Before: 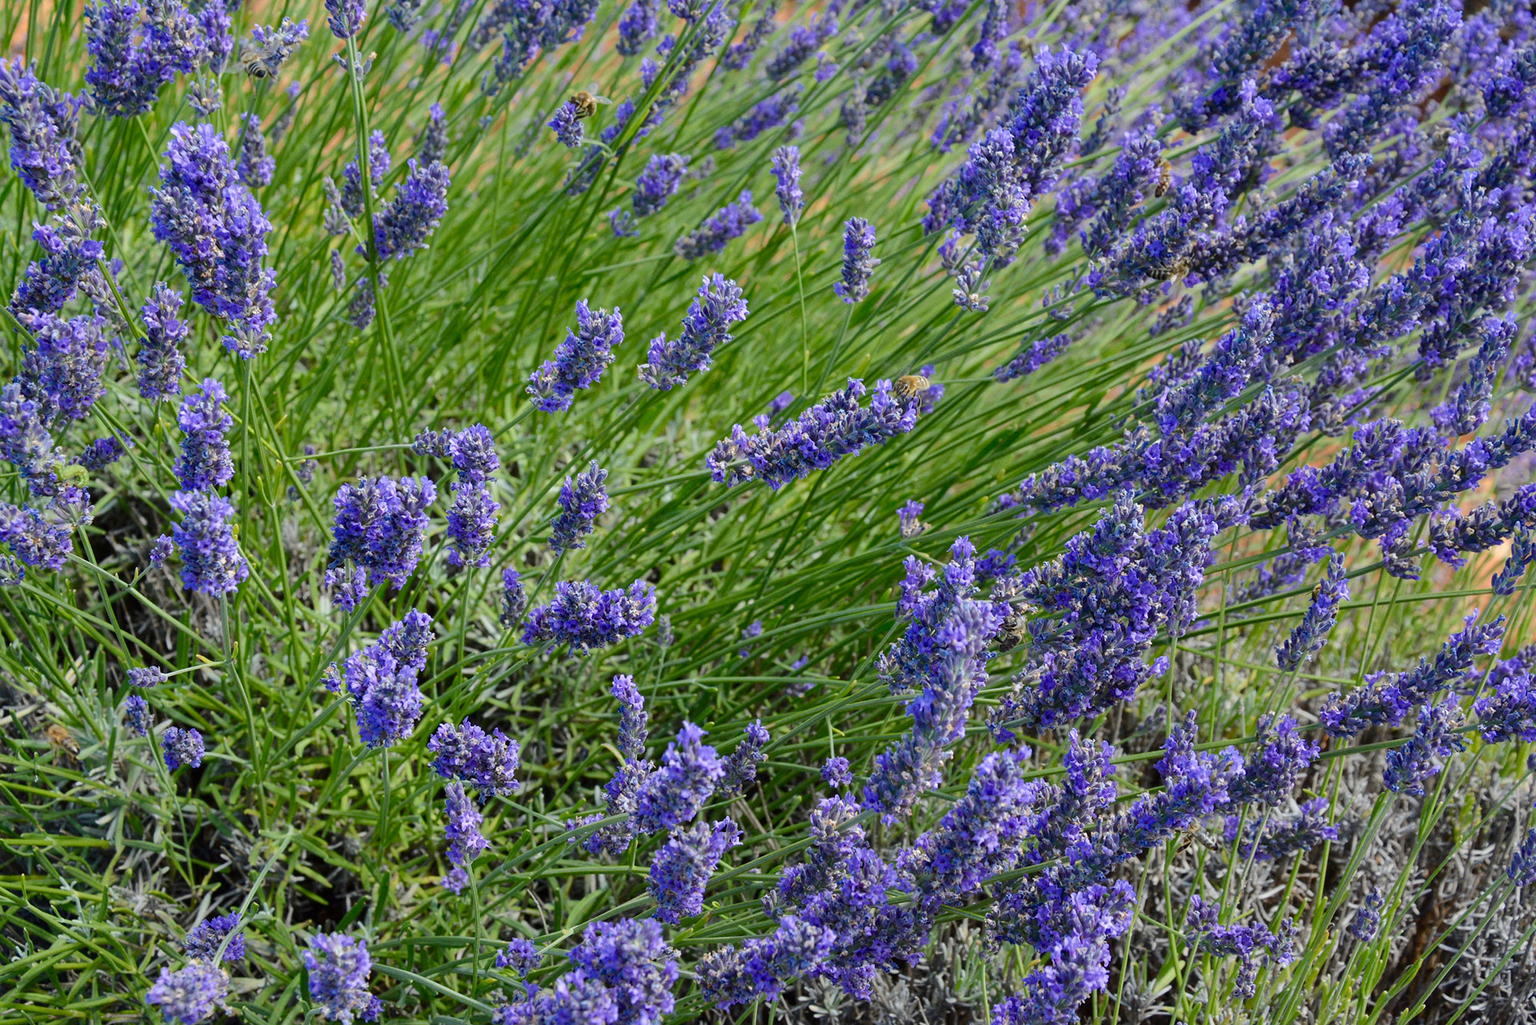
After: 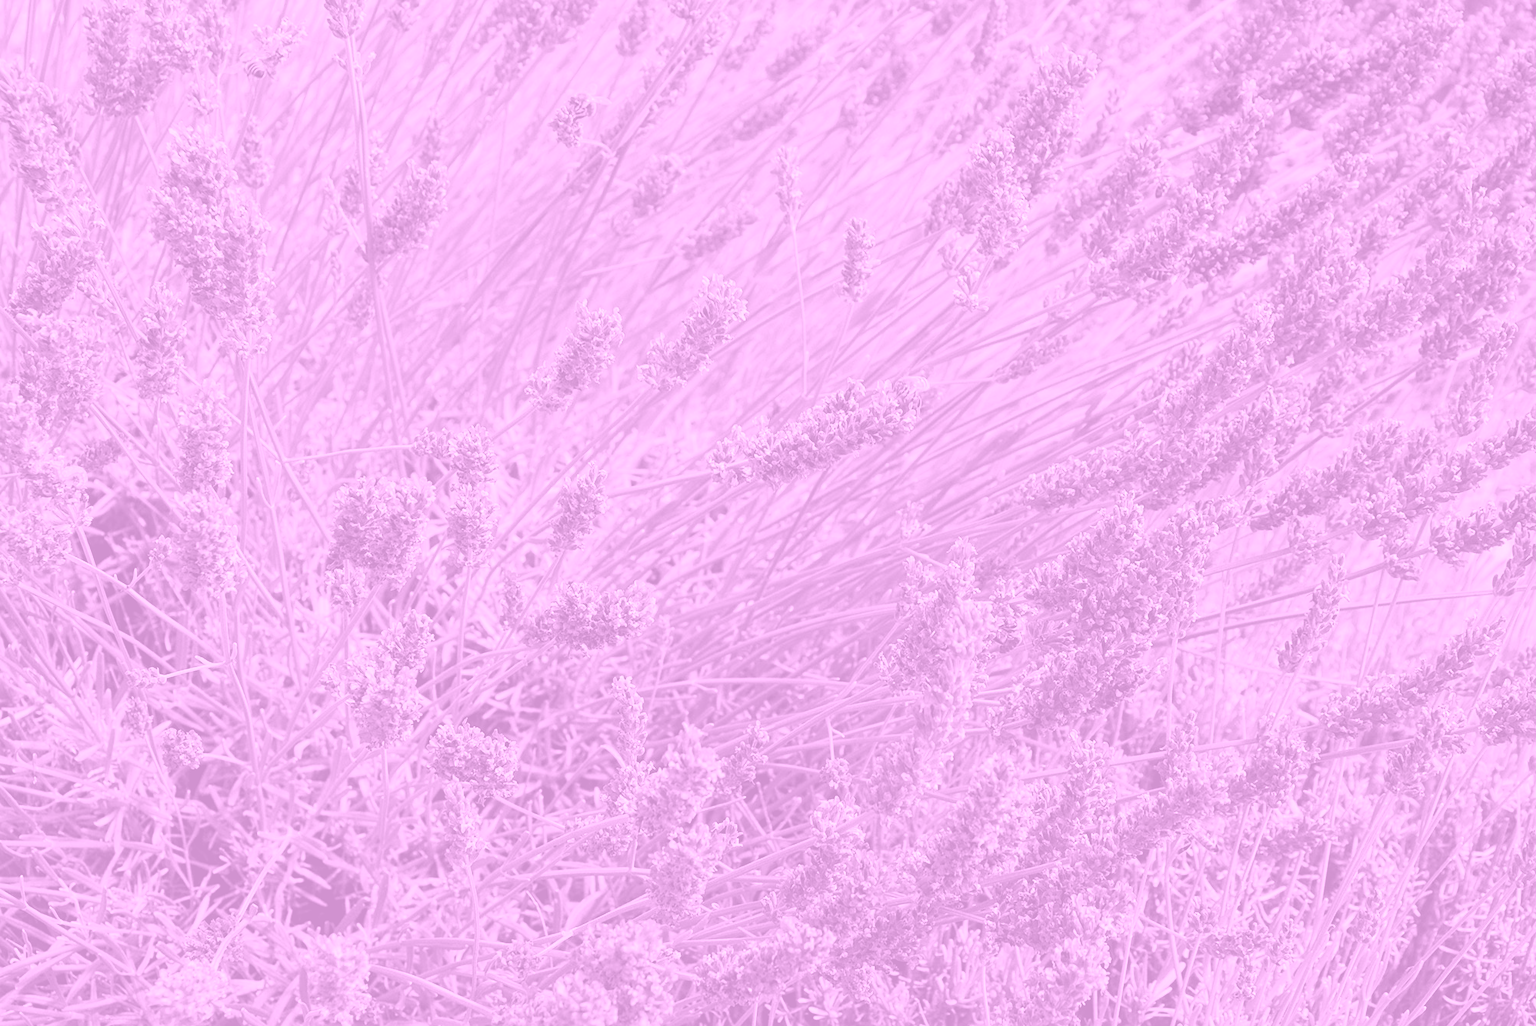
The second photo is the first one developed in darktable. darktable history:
crop and rotate: left 0.126%
levels: levels [0.026, 0.507, 0.987]
sharpen: amount 0.2
colorize: hue 331.2°, saturation 75%, source mix 30.28%, lightness 70.52%, version 1
